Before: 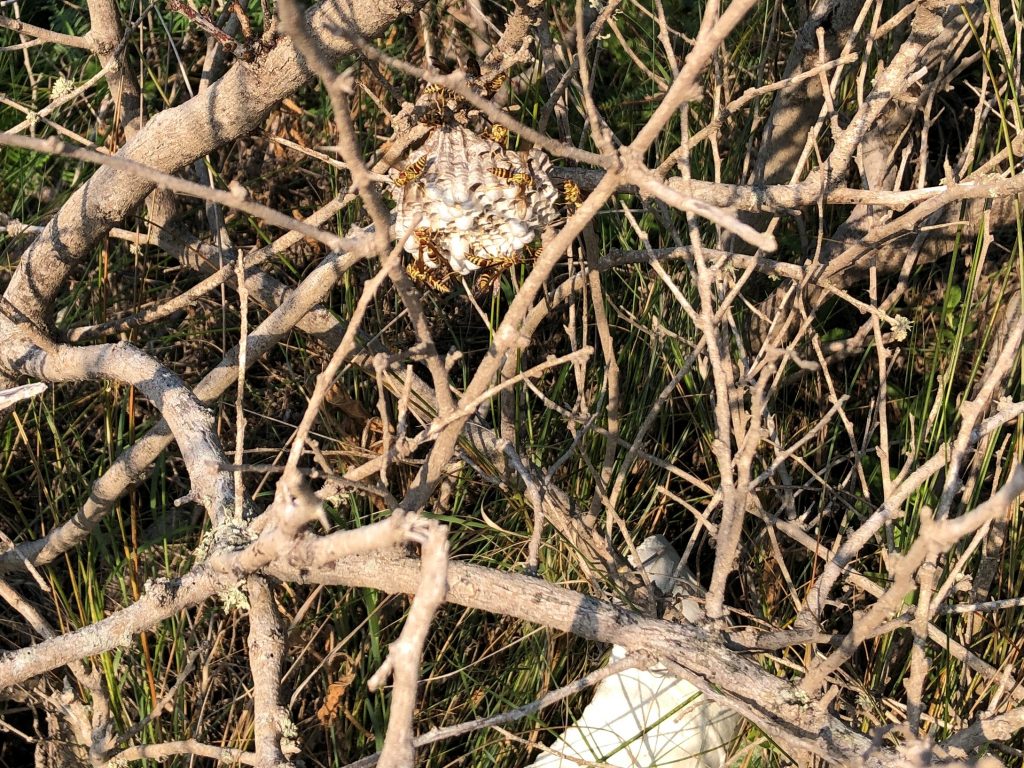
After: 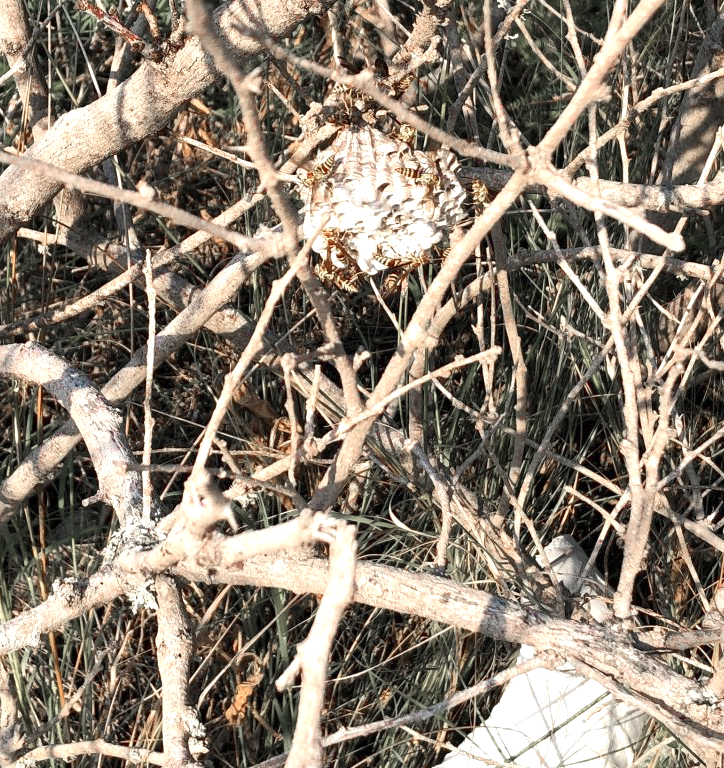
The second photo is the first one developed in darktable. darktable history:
crop and rotate: left 9.061%, right 20.142%
exposure: exposure 0.6 EV, compensate highlight preservation false
rotate and perspective: crop left 0, crop top 0
color zones: curves: ch1 [(0, 0.708) (0.088, 0.648) (0.245, 0.187) (0.429, 0.326) (0.571, 0.498) (0.714, 0.5) (0.857, 0.5) (1, 0.708)]
